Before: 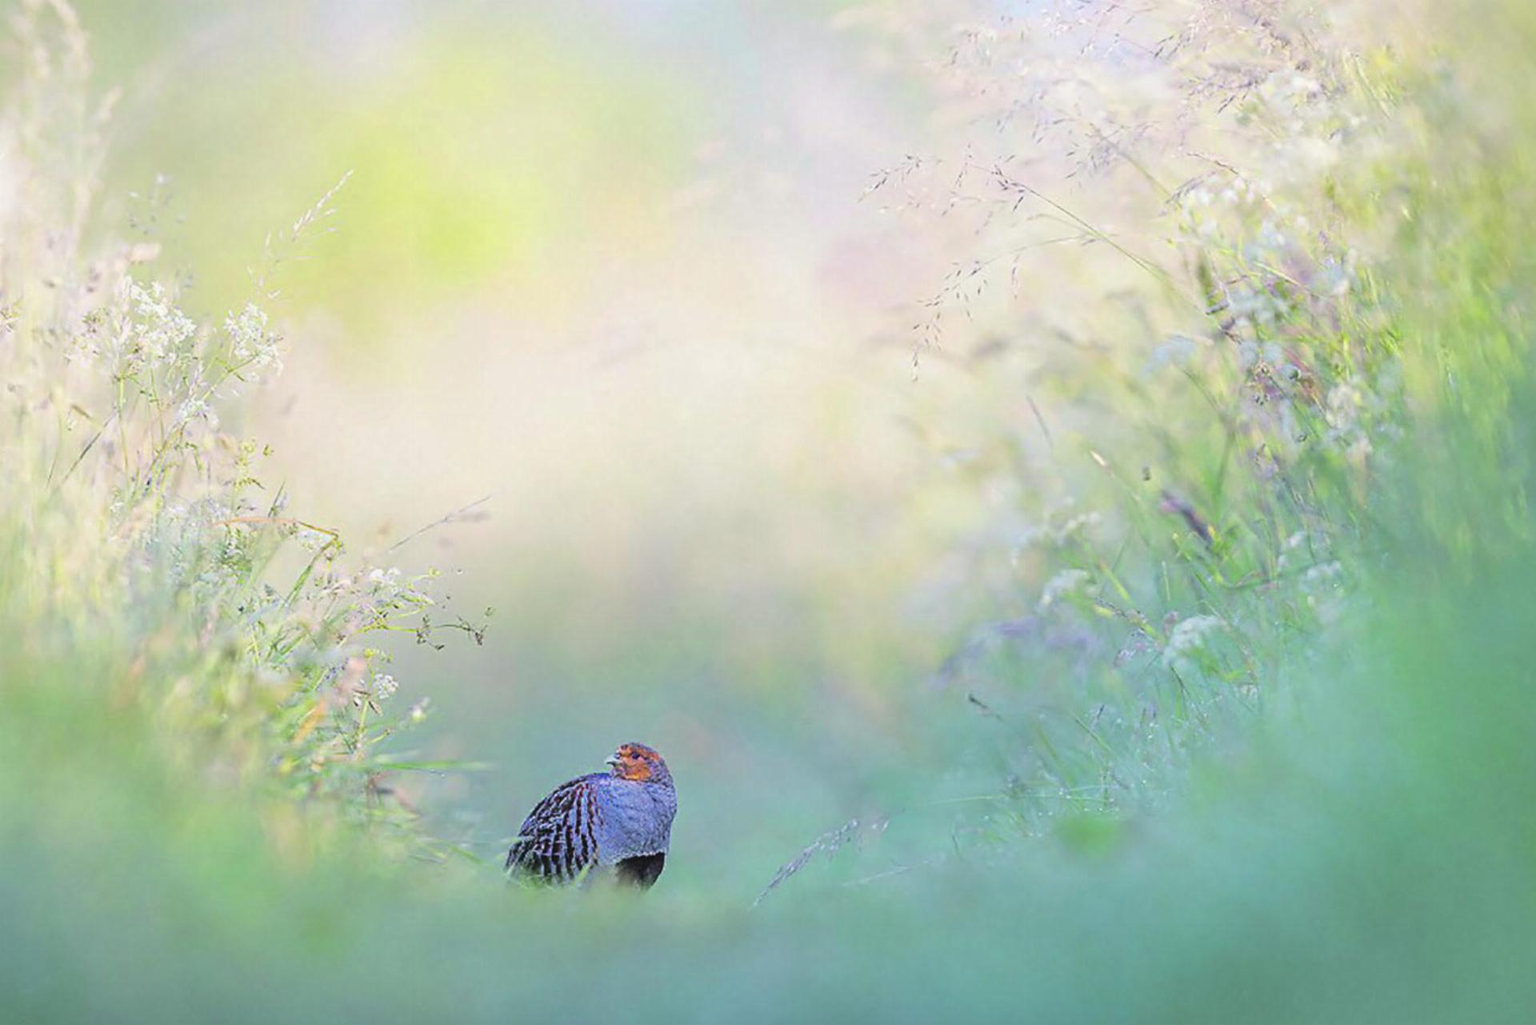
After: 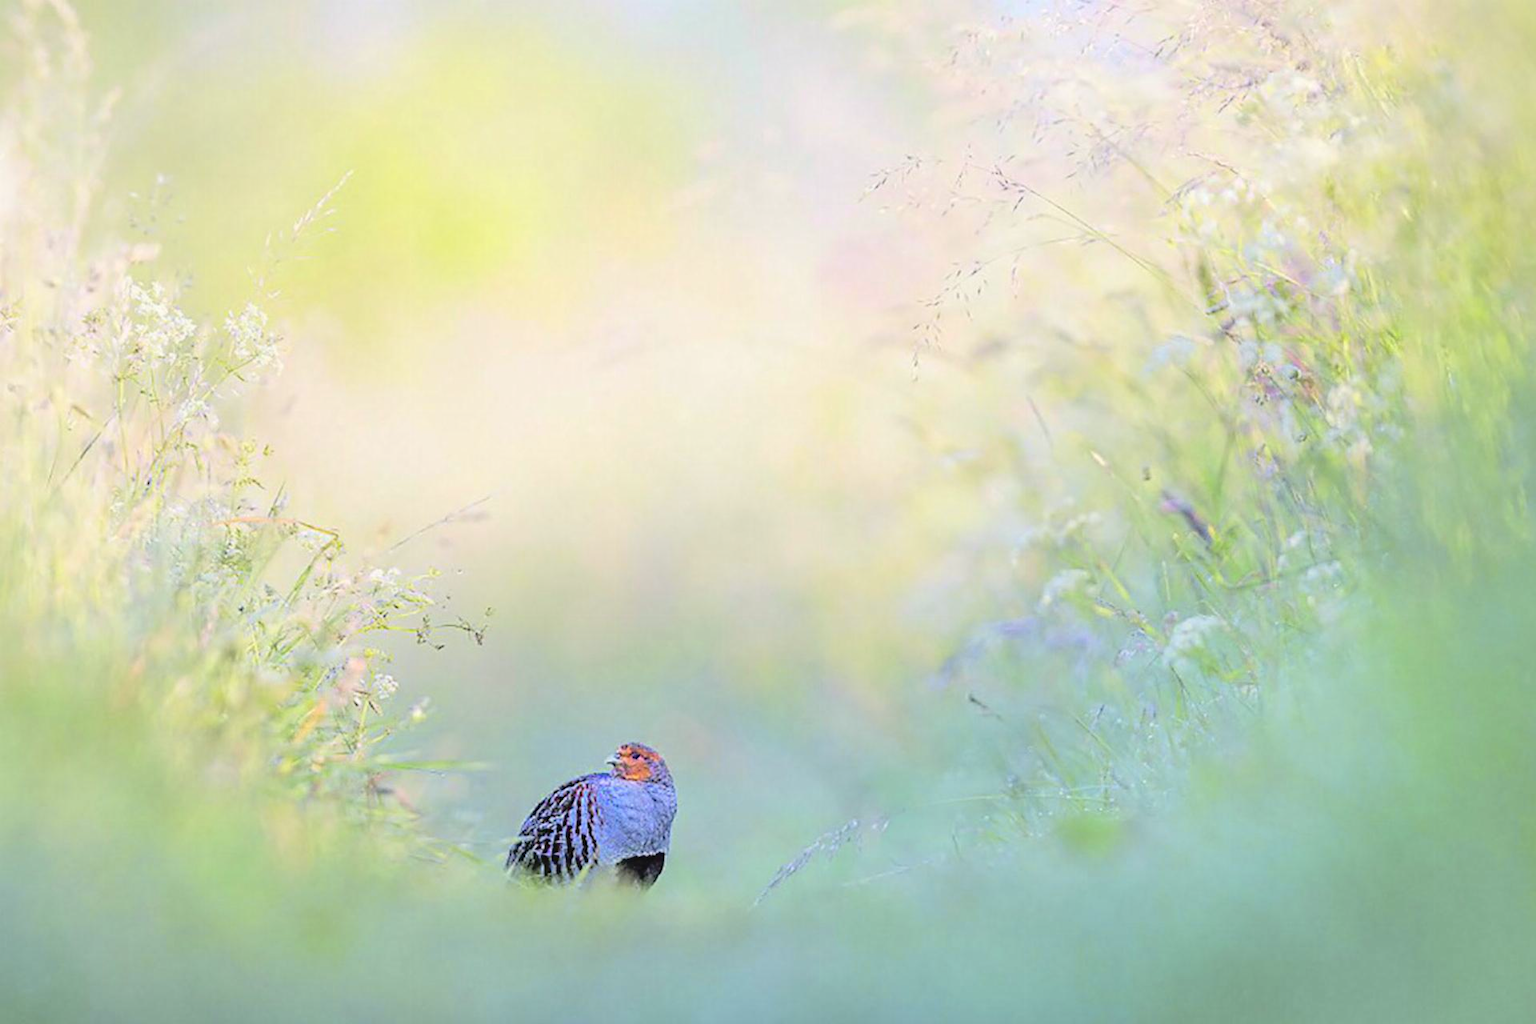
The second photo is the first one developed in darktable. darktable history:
tone curve: curves: ch0 [(0, 0.01) (0.058, 0.039) (0.159, 0.117) (0.282, 0.327) (0.45, 0.534) (0.676, 0.751) (0.89, 0.919) (1, 1)]; ch1 [(0, 0) (0.094, 0.081) (0.285, 0.299) (0.385, 0.403) (0.447, 0.455) (0.495, 0.496) (0.544, 0.552) (0.589, 0.612) (0.722, 0.728) (1, 1)]; ch2 [(0, 0) (0.257, 0.217) (0.43, 0.421) (0.498, 0.507) (0.531, 0.544) (0.56, 0.579) (0.625, 0.642) (1, 1)], color space Lab, independent channels, preserve colors none
